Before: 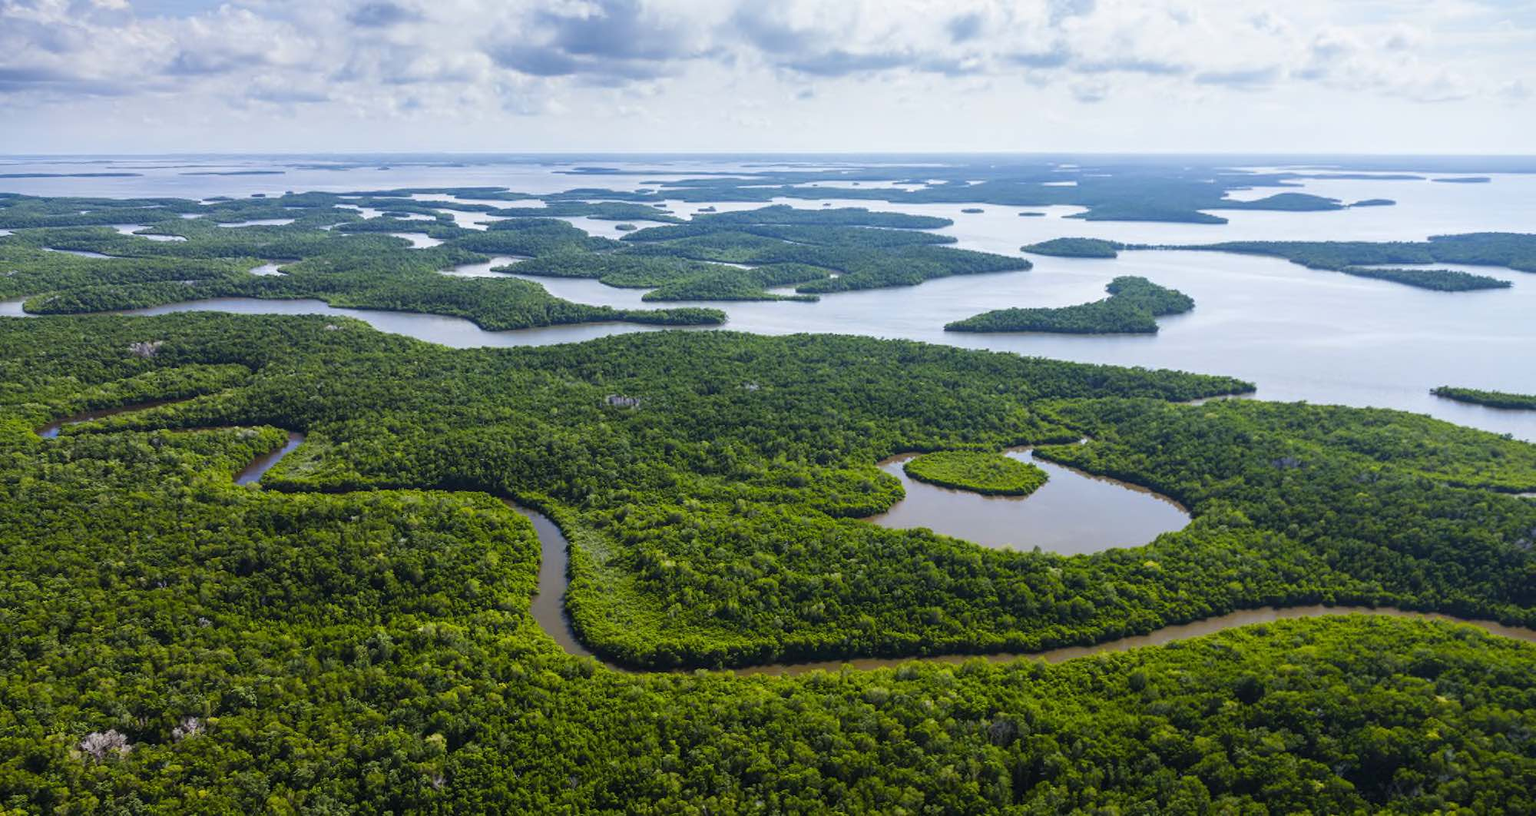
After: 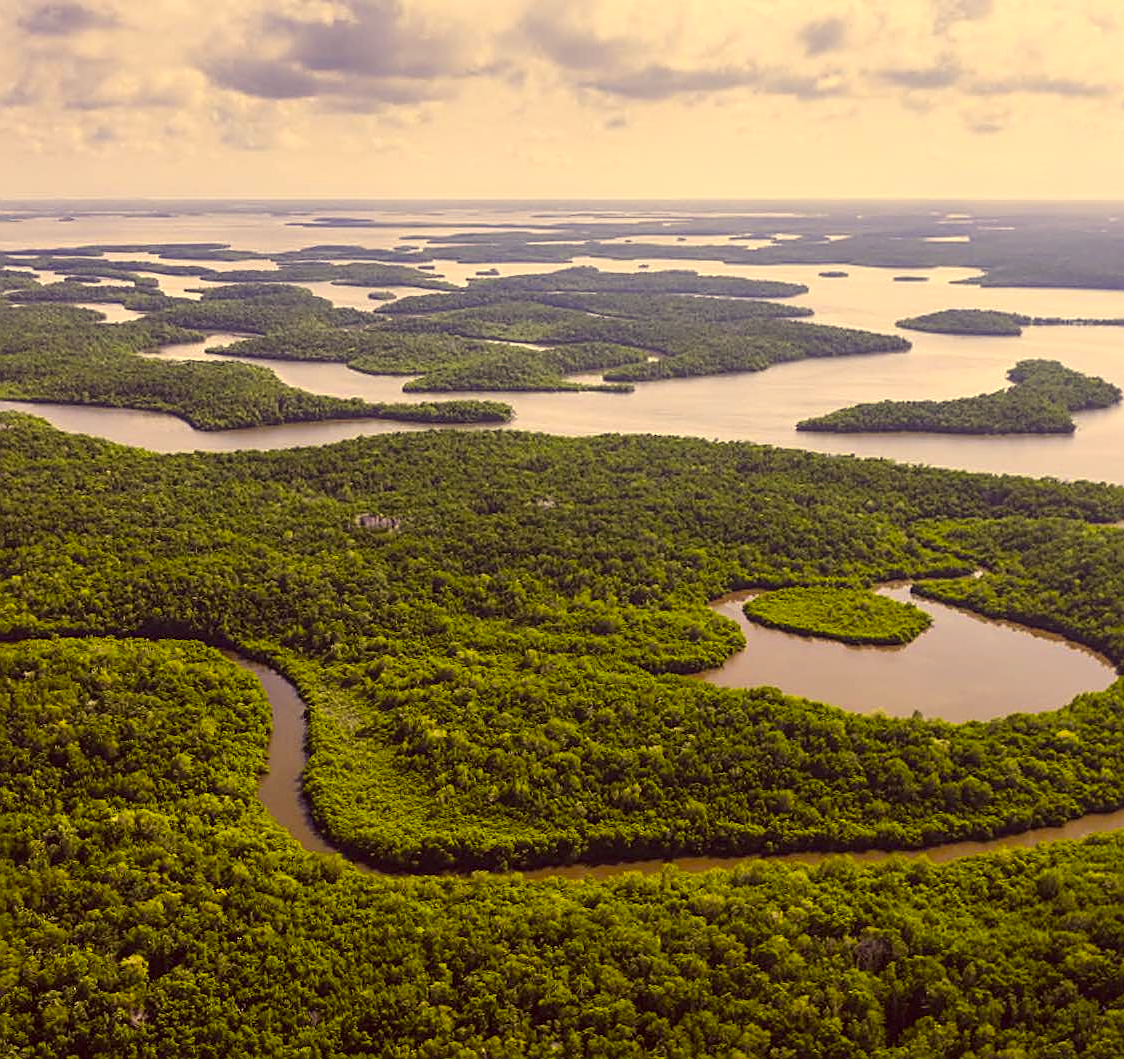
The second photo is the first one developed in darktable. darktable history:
crop: left 21.674%, right 22.086%
sharpen: on, module defaults
color correction: highlights a* 10.12, highlights b* 39.04, shadows a* 14.62, shadows b* 3.37
